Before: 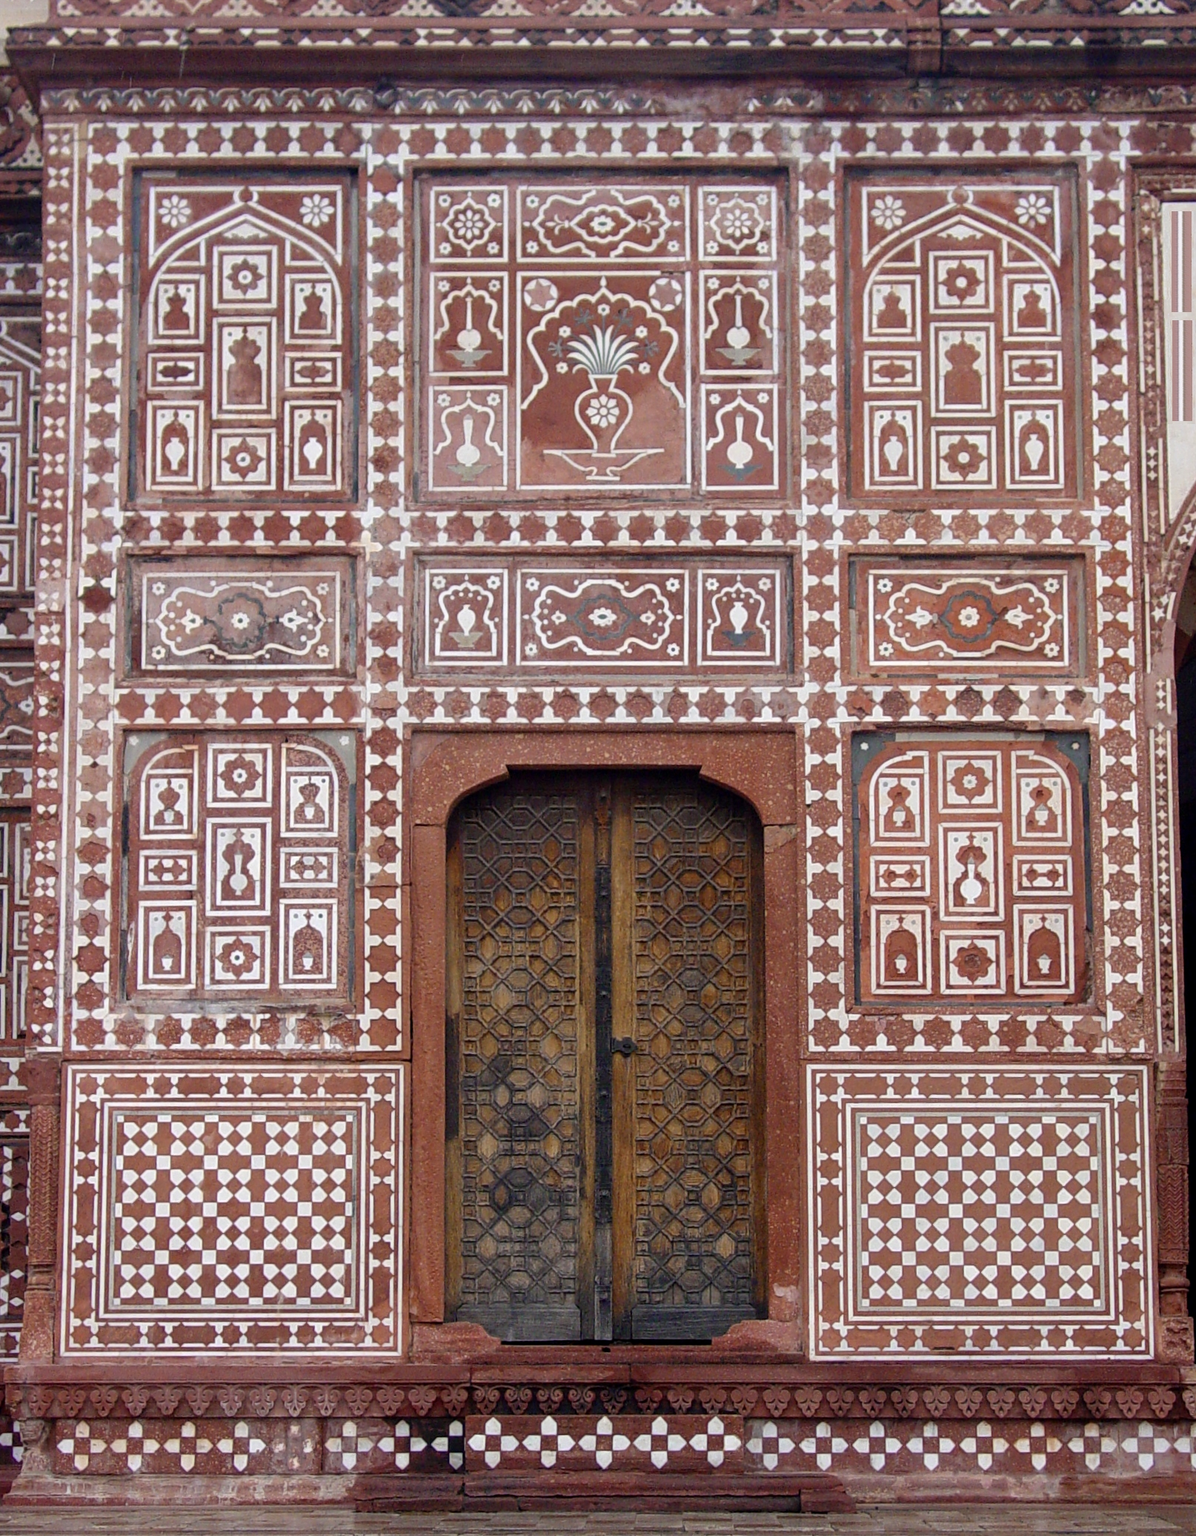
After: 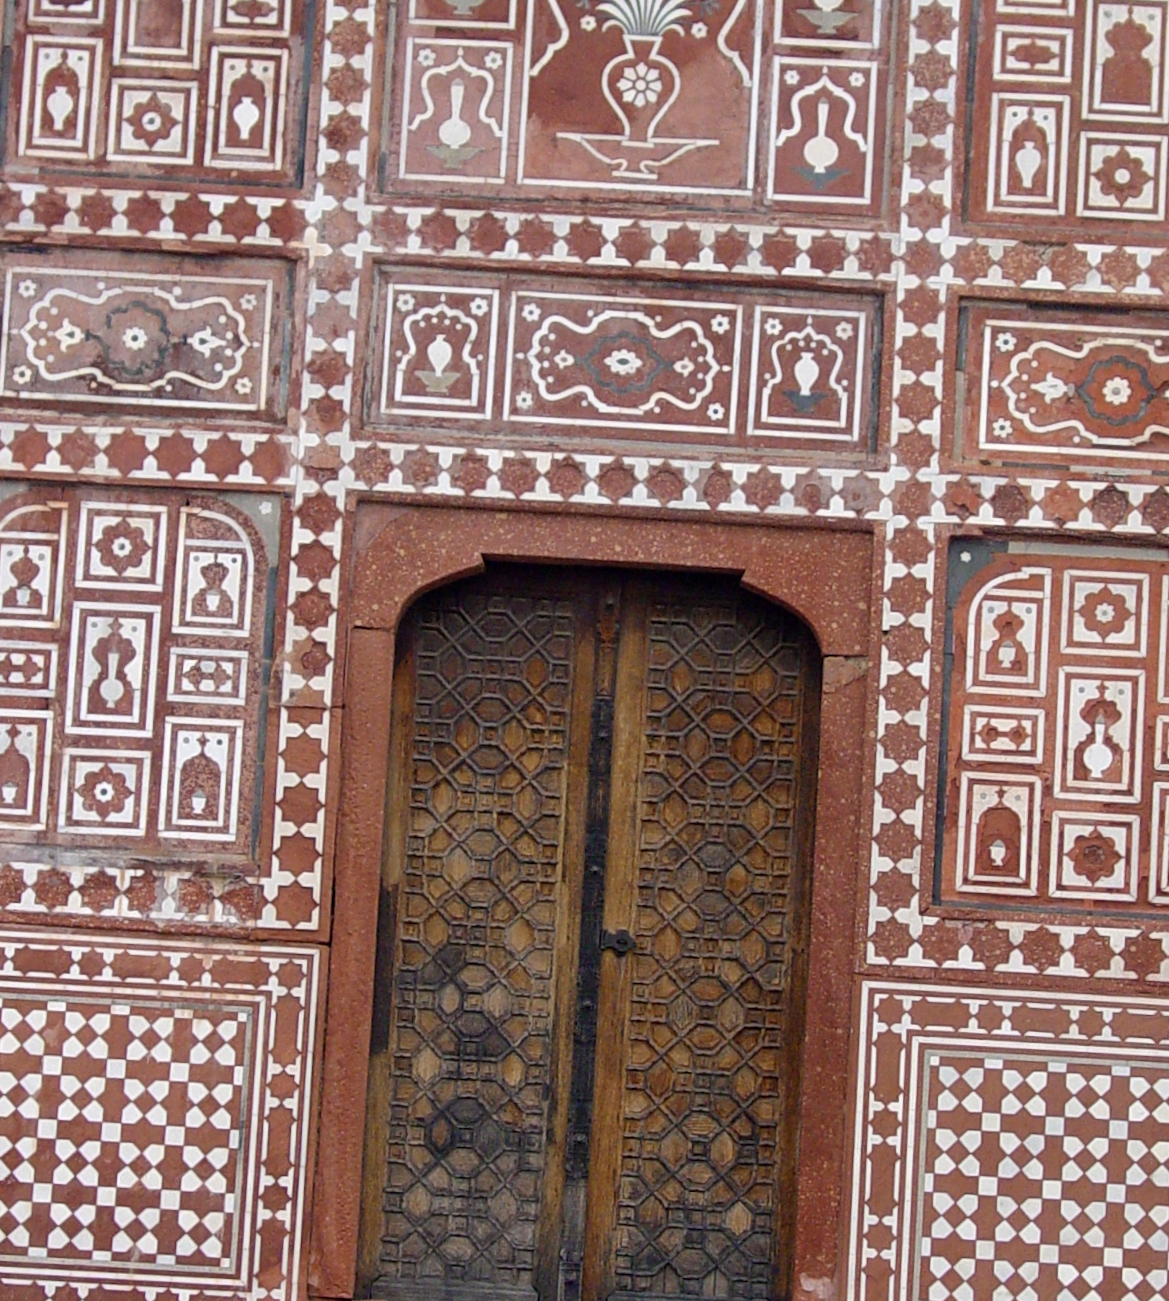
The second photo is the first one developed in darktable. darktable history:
crop and rotate: angle -3.37°, left 9.79%, top 20.73%, right 12.42%, bottom 11.82%
exposure: exposure 0.014 EV, compensate highlight preservation false
